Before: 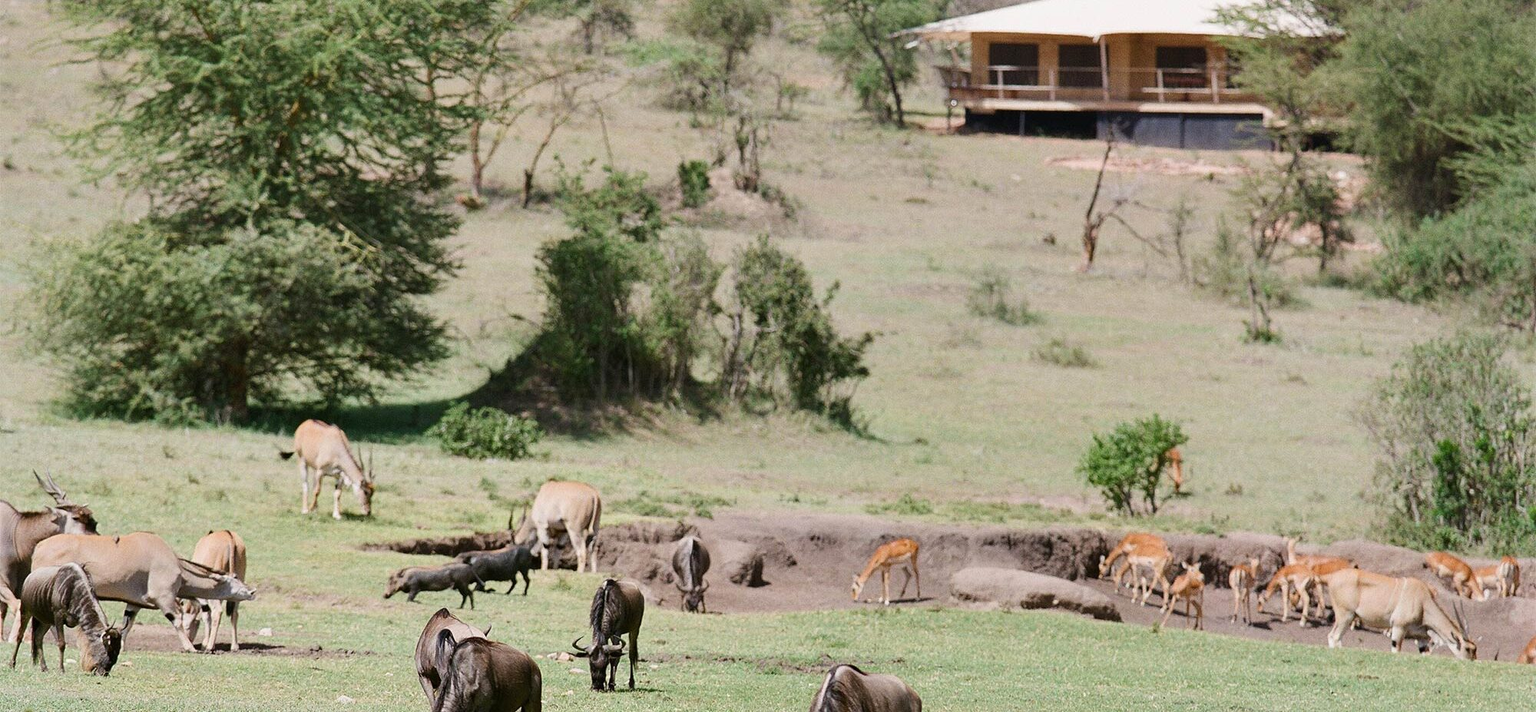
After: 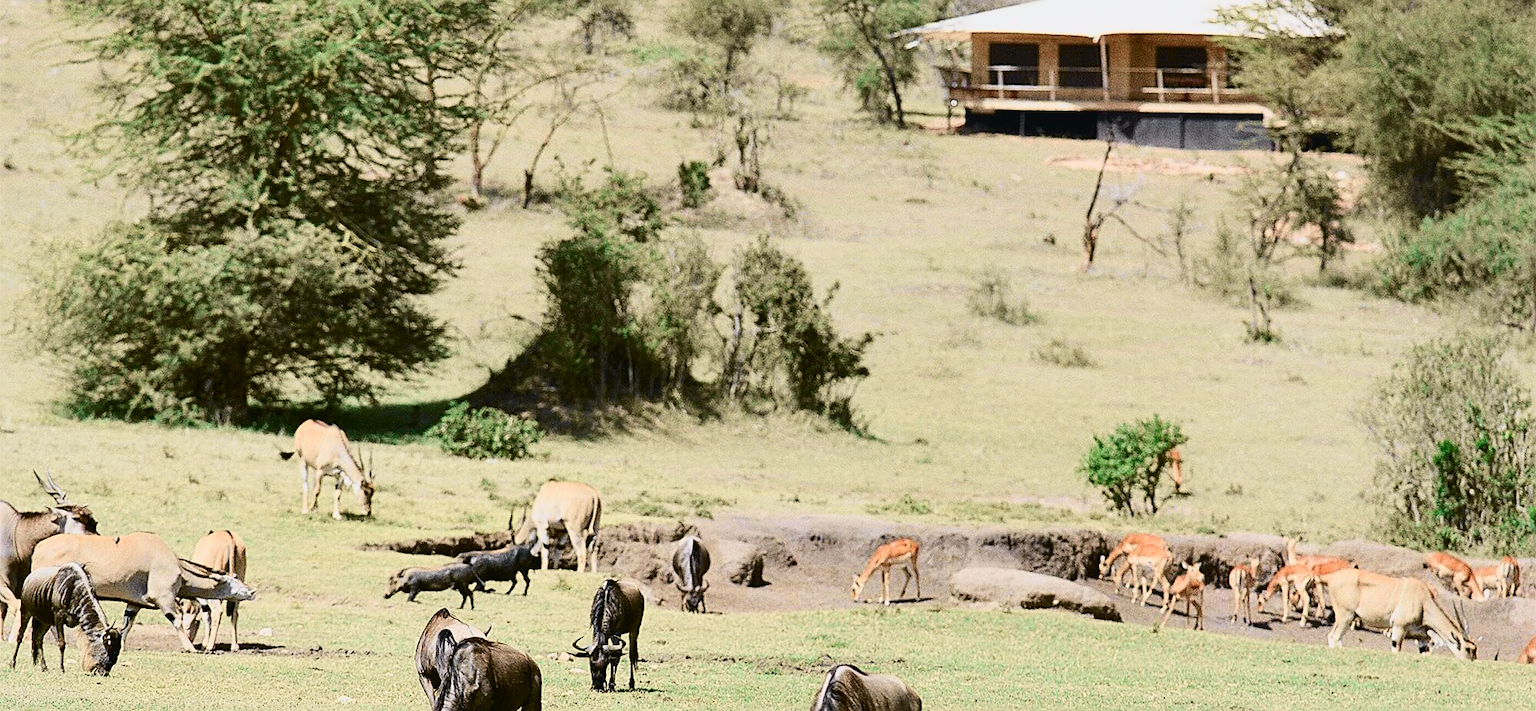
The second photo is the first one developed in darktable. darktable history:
tone equalizer: on, module defaults
tone curve: curves: ch0 [(0, 0.026) (0.058, 0.036) (0.246, 0.214) (0.437, 0.498) (0.55, 0.644) (0.657, 0.767) (0.822, 0.9) (1, 0.961)]; ch1 [(0, 0) (0.346, 0.307) (0.408, 0.369) (0.453, 0.457) (0.476, 0.489) (0.502, 0.498) (0.521, 0.515) (0.537, 0.531) (0.612, 0.641) (0.676, 0.728) (1, 1)]; ch2 [(0, 0) (0.346, 0.34) (0.434, 0.46) (0.485, 0.494) (0.5, 0.494) (0.511, 0.508) (0.537, 0.564) (0.579, 0.599) (0.663, 0.67) (1, 1)], color space Lab, independent channels, preserve colors none
sharpen: on, module defaults
